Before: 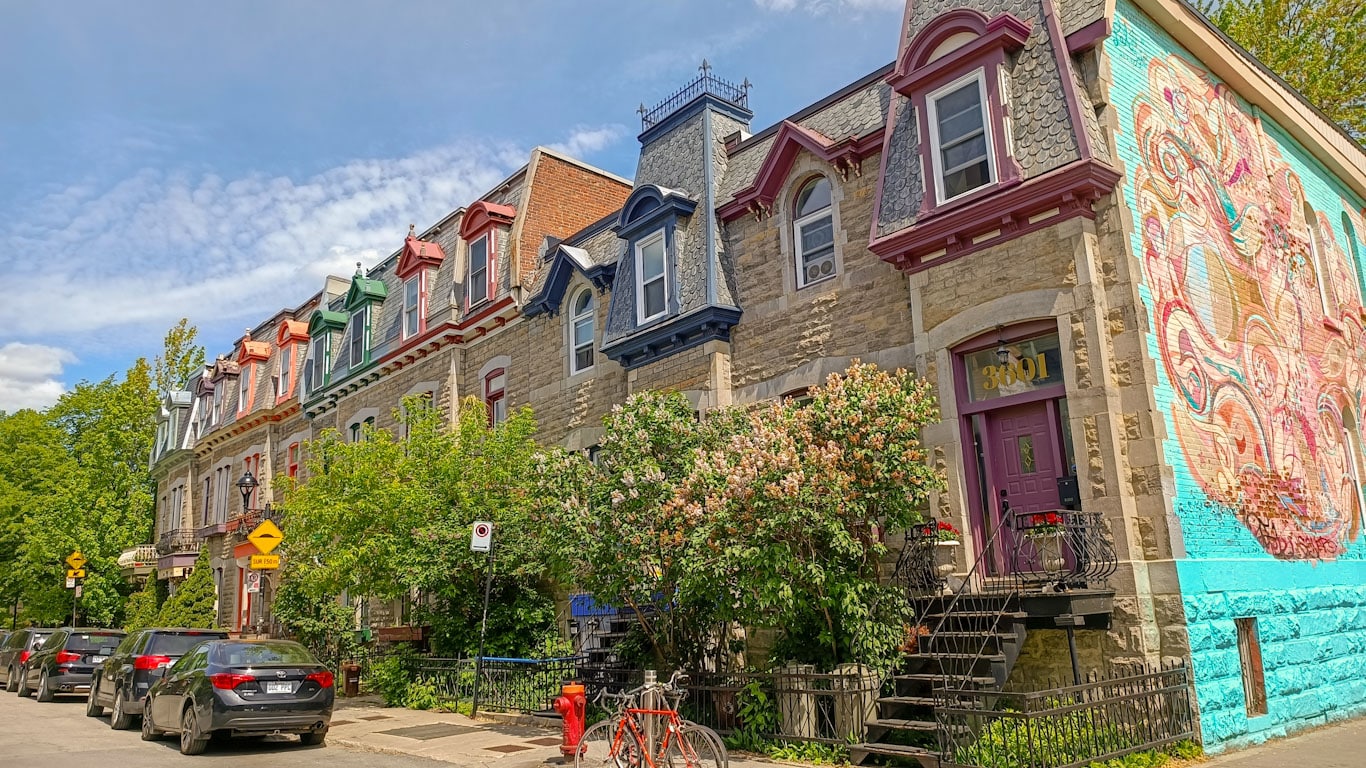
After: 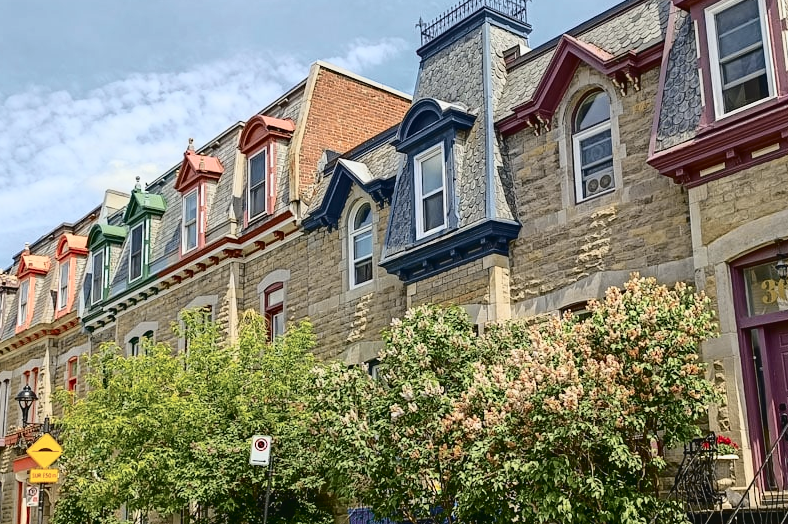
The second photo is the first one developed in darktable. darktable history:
tone curve: curves: ch0 [(0, 0.032) (0.078, 0.052) (0.236, 0.168) (0.43, 0.472) (0.508, 0.566) (0.66, 0.754) (0.79, 0.883) (0.994, 0.974)]; ch1 [(0, 0) (0.161, 0.092) (0.35, 0.33) (0.379, 0.401) (0.456, 0.456) (0.508, 0.501) (0.547, 0.531) (0.573, 0.563) (0.625, 0.602) (0.718, 0.734) (1, 1)]; ch2 [(0, 0) (0.369, 0.427) (0.44, 0.434) (0.502, 0.501) (0.54, 0.537) (0.586, 0.59) (0.621, 0.604) (1, 1)], color space Lab, independent channels, preserve colors none
crop: left 16.202%, top 11.208%, right 26.045%, bottom 20.557%
